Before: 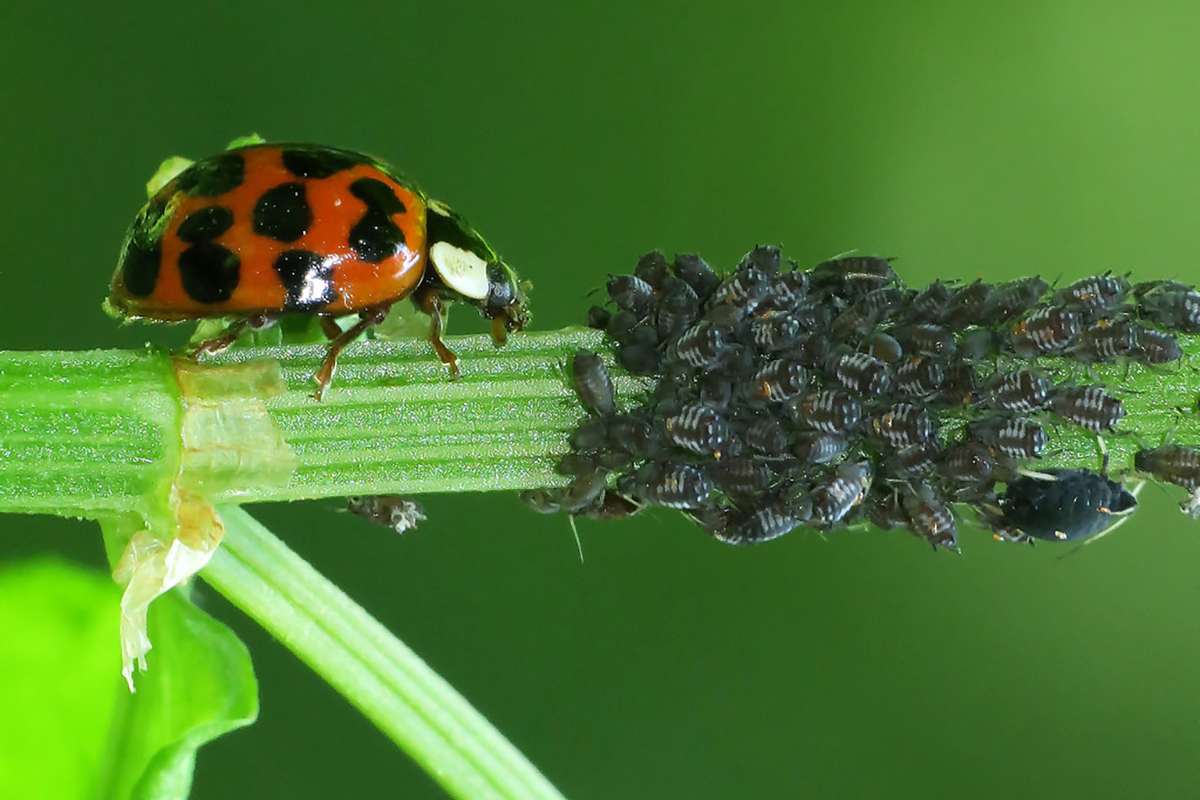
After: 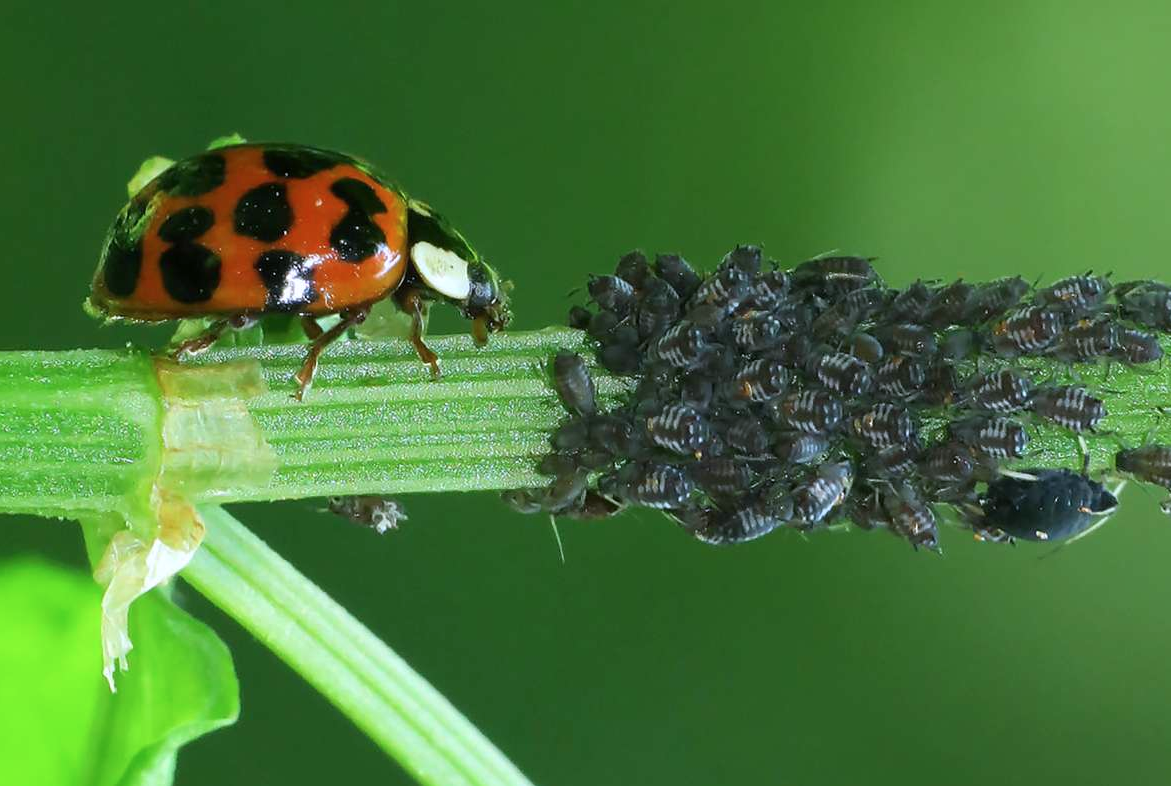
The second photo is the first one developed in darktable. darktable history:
crop and rotate: left 1.643%, right 0.706%, bottom 1.655%
color calibration: illuminant as shot in camera, x 0.358, y 0.373, temperature 4628.91 K
